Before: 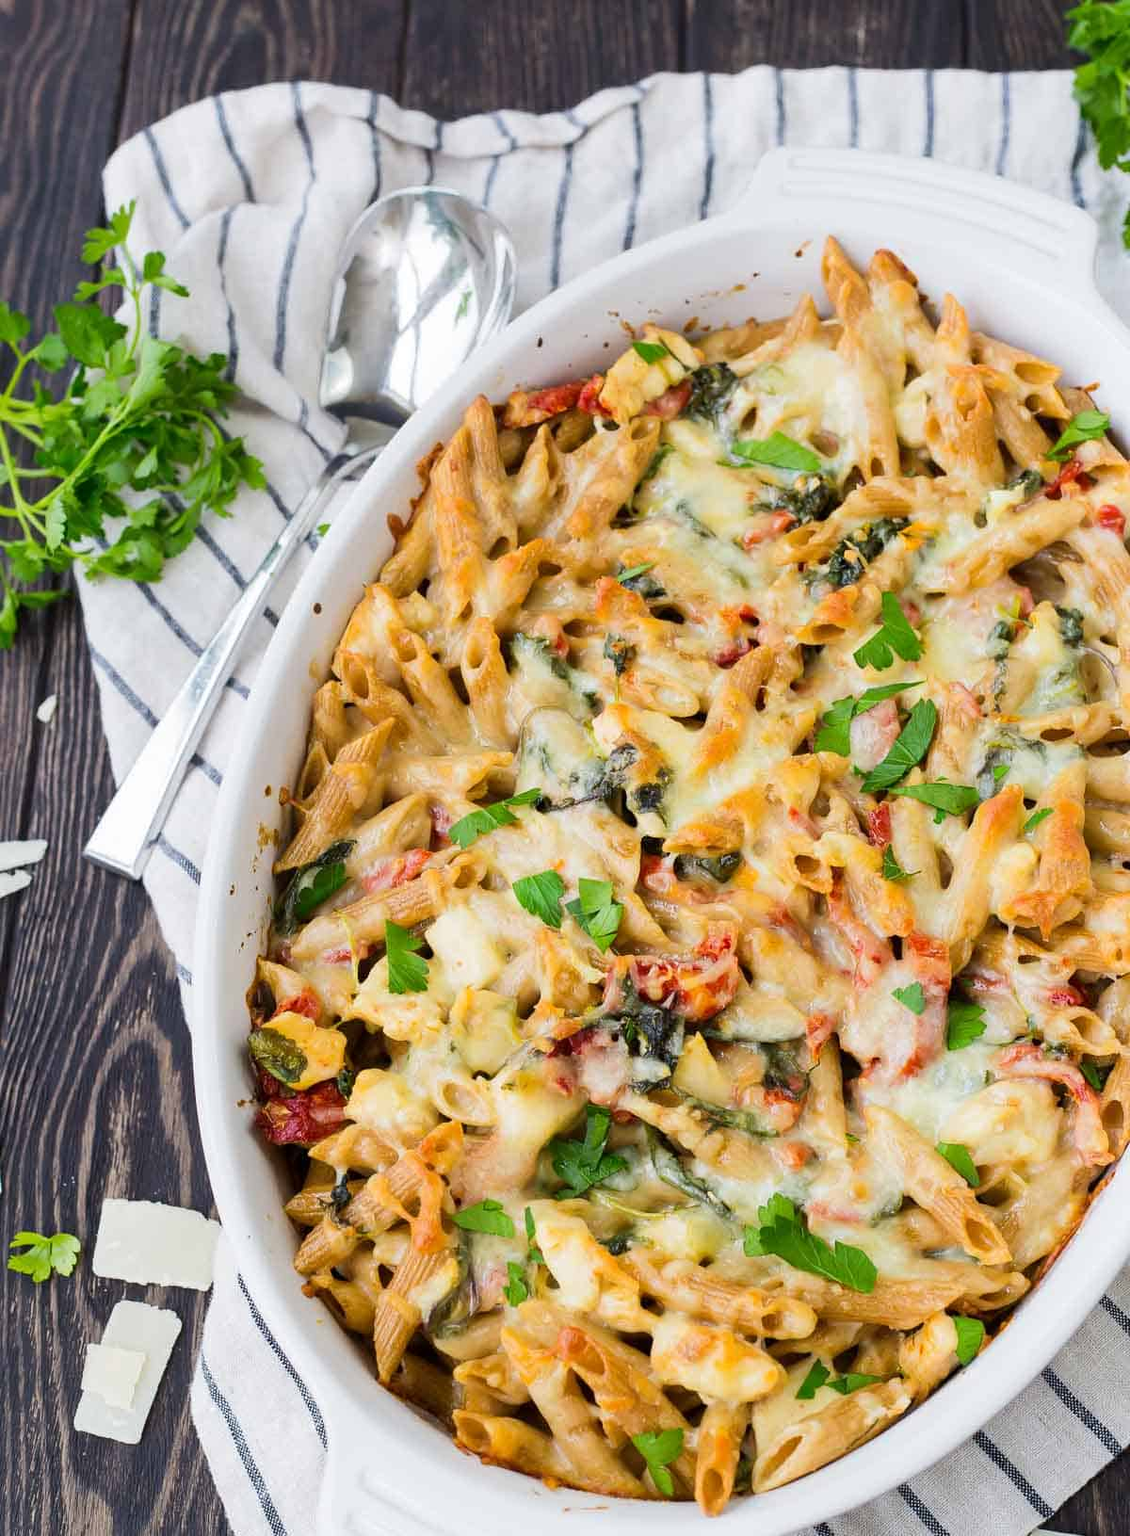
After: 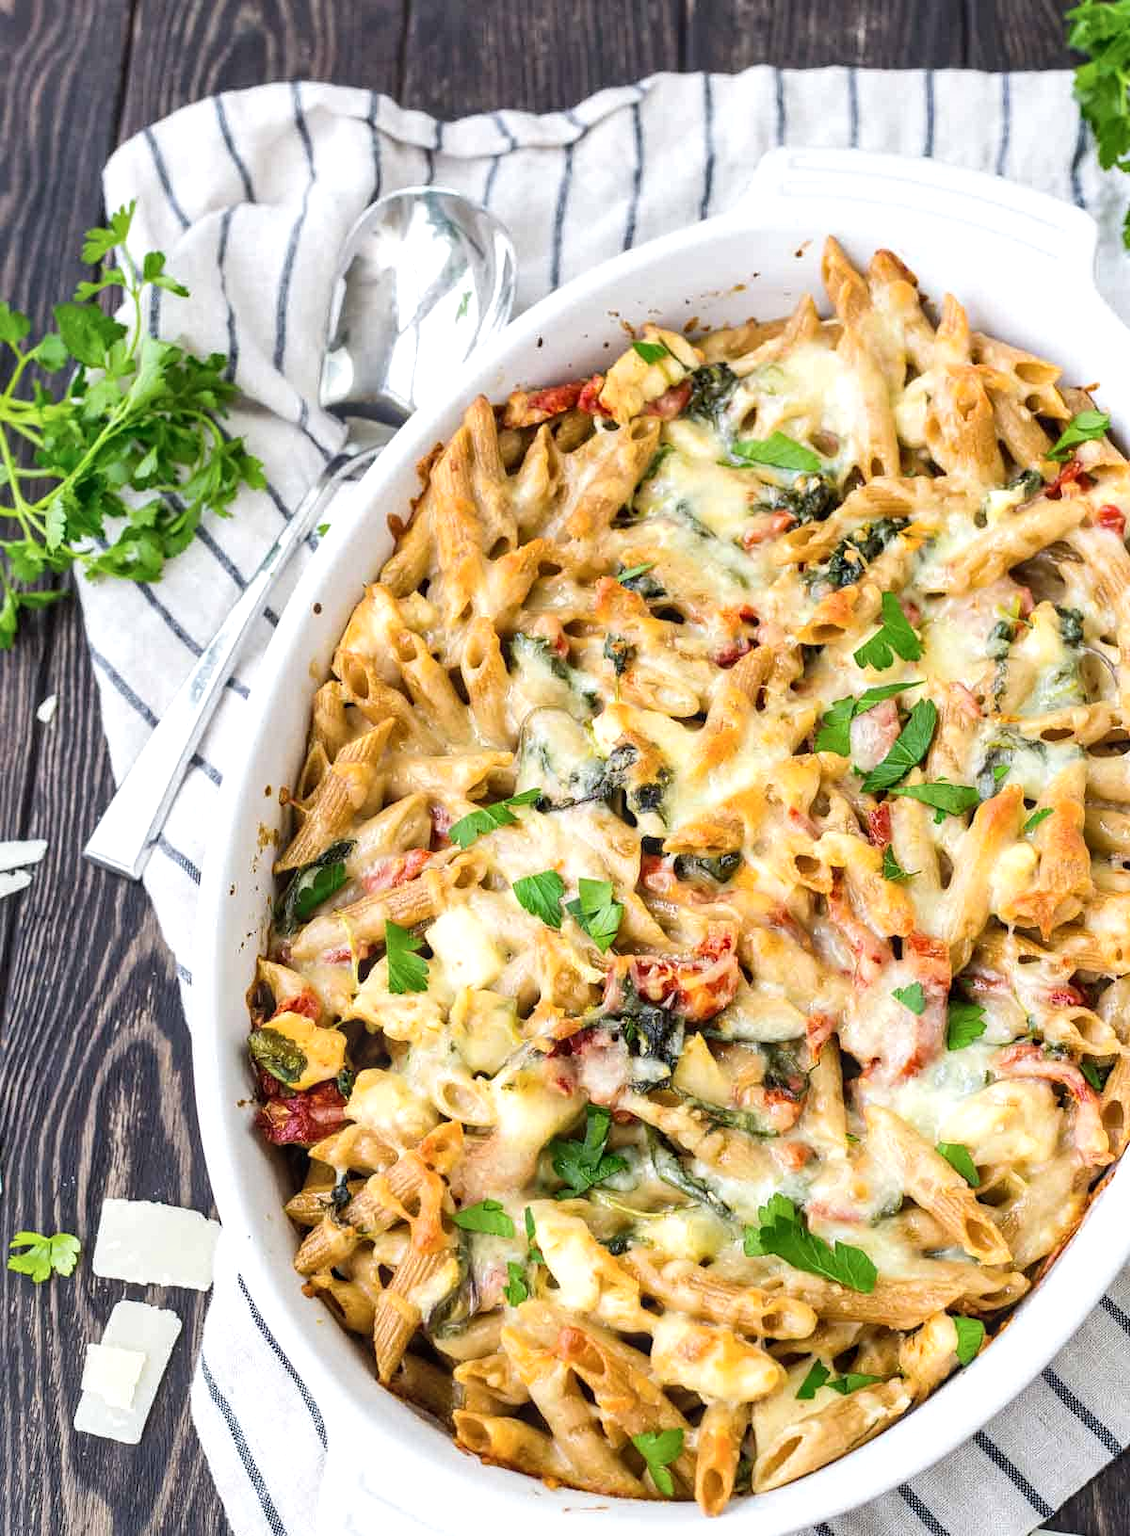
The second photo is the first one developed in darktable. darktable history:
local contrast: on, module defaults
shadows and highlights: radius 113.35, shadows 51.15, white point adjustment 9.07, highlights -2.58, soften with gaussian
